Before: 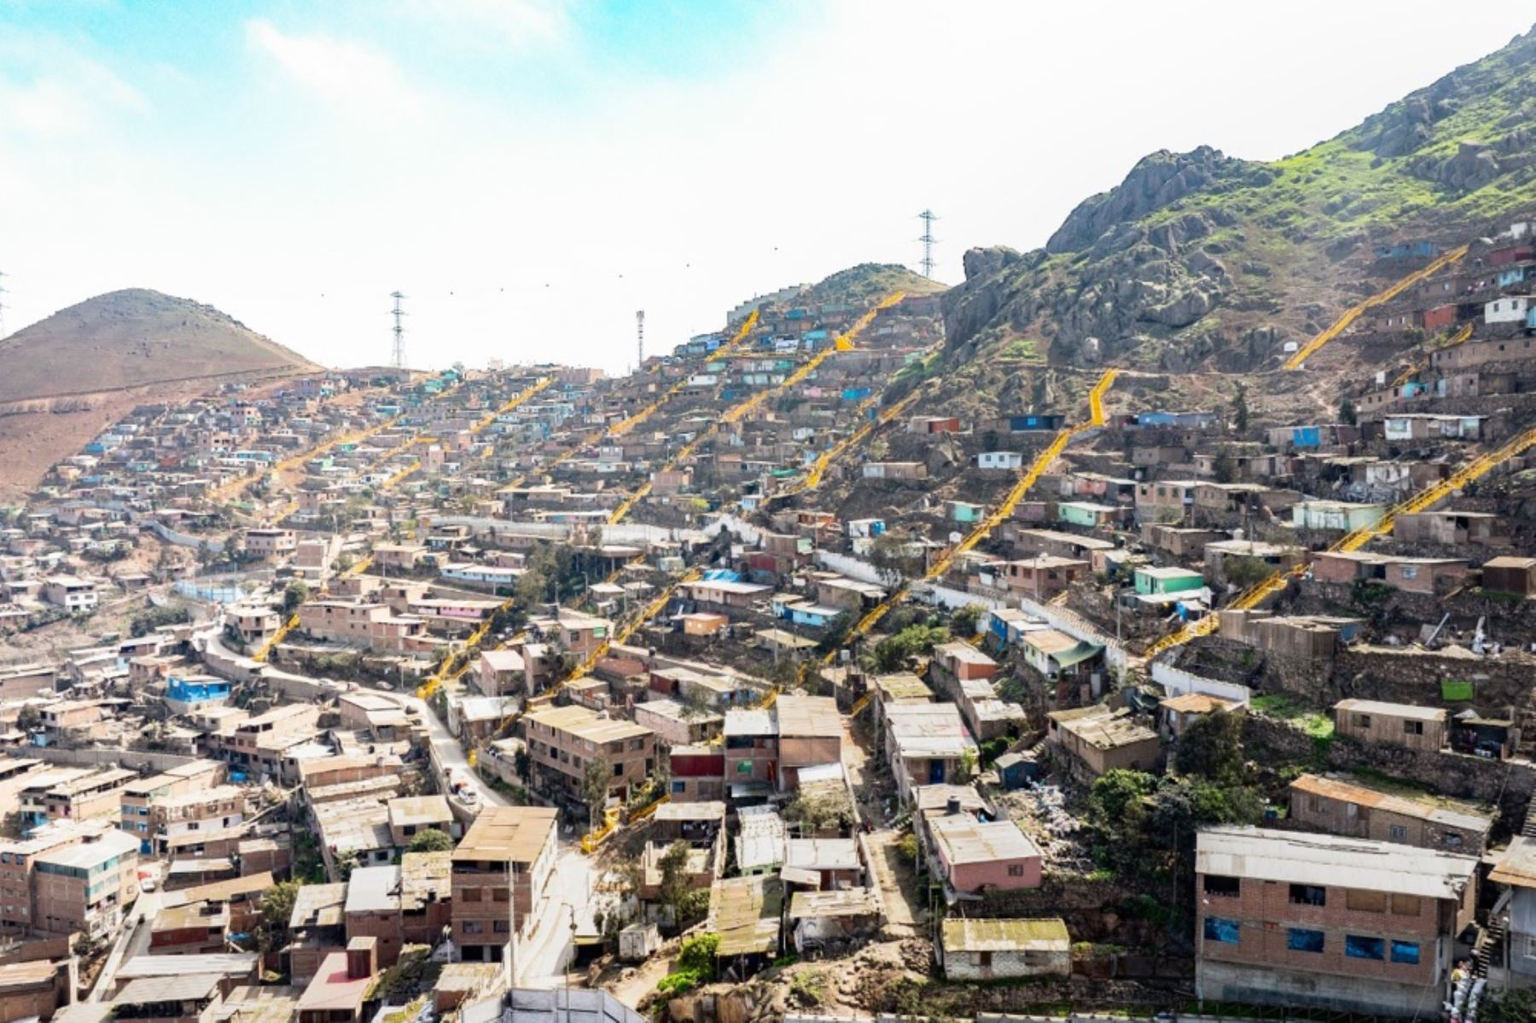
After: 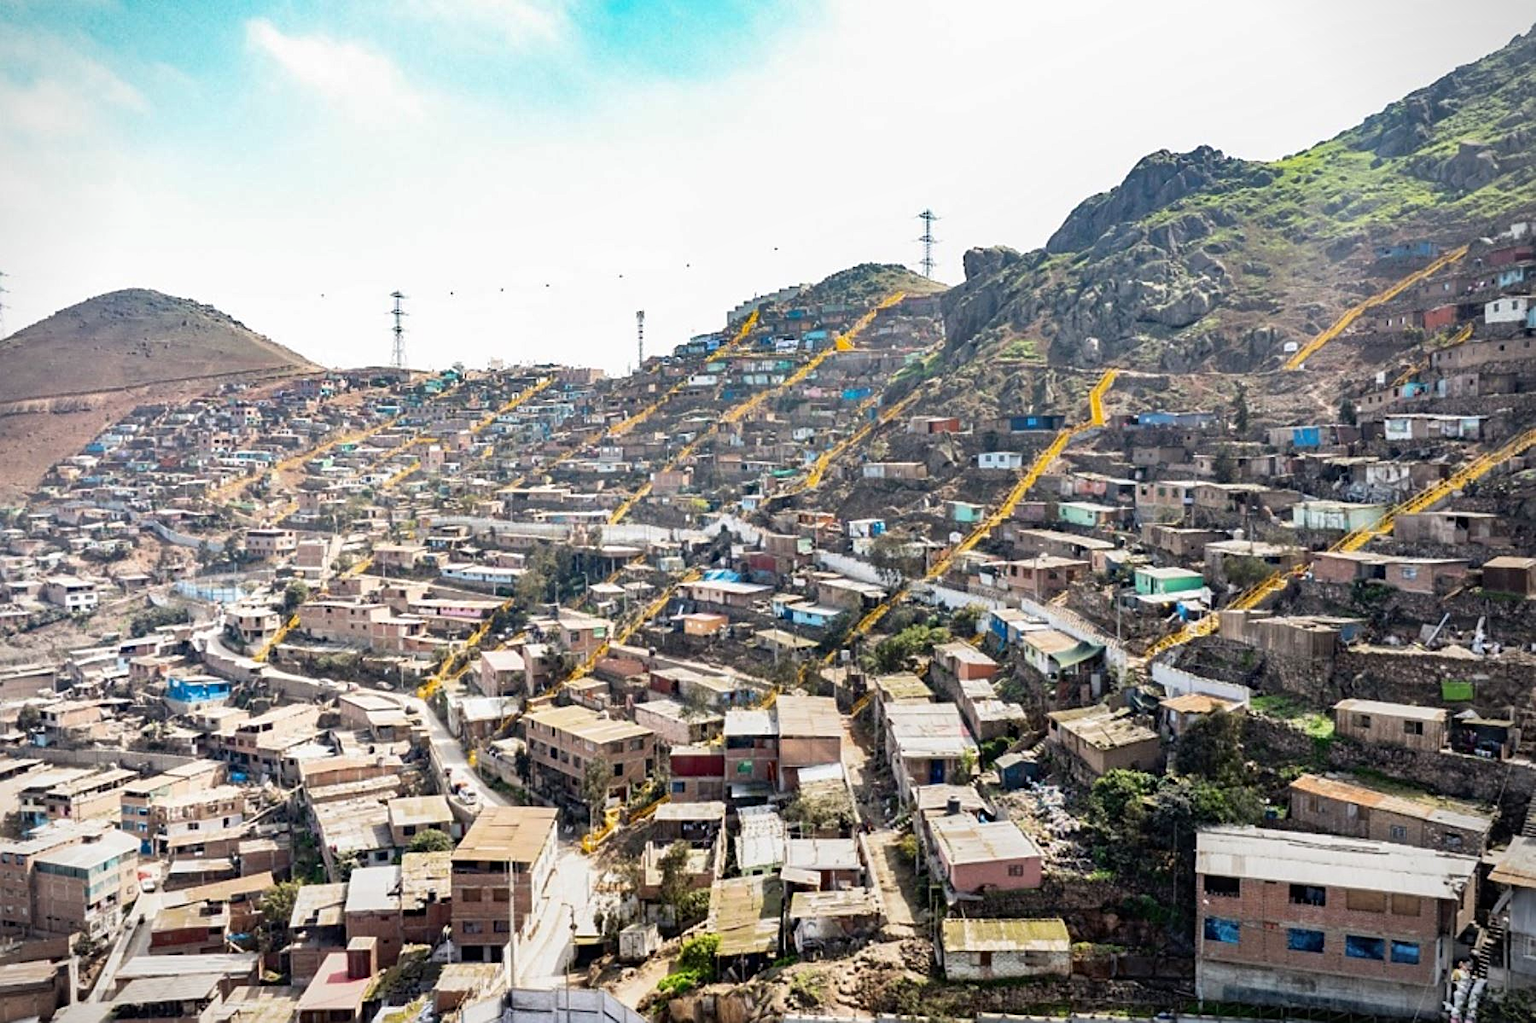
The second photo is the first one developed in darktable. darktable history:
sharpen: on, module defaults
exposure: compensate highlight preservation false
vignetting: fall-off start 91.27%
shadows and highlights: low approximation 0.01, soften with gaussian
